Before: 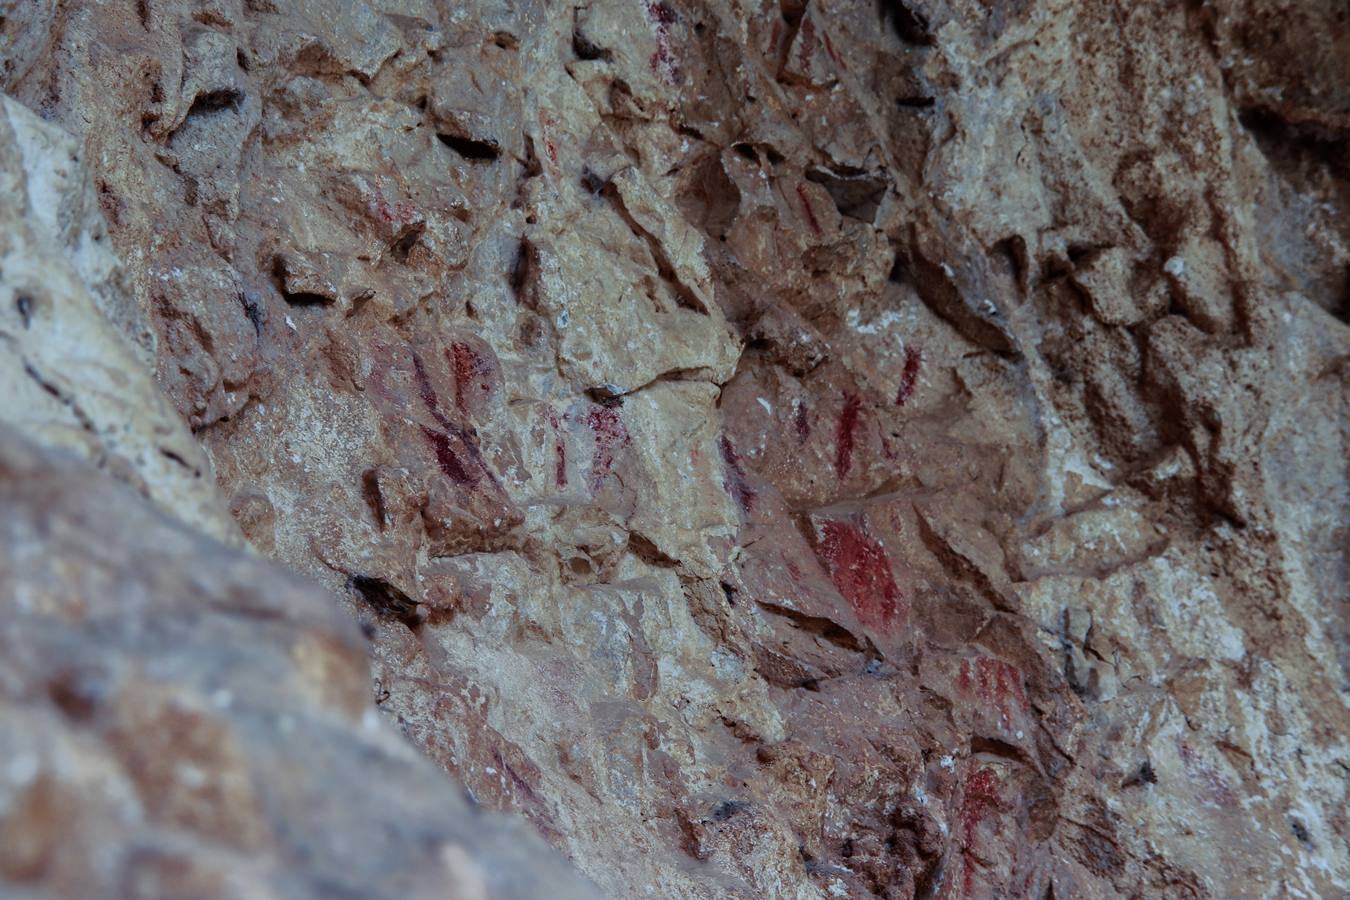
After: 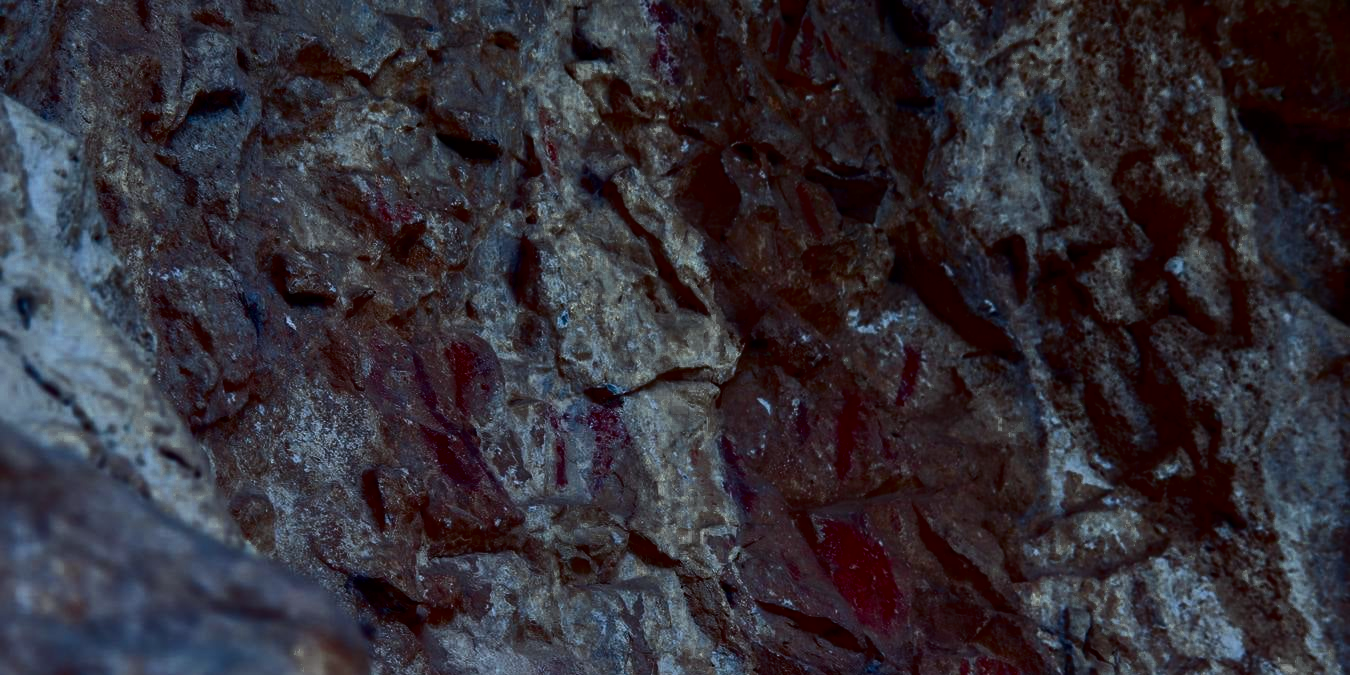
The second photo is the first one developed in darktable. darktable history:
color zones: curves: ch0 [(0.25, 0.5) (0.463, 0.627) (0.484, 0.637) (0.75, 0.5)], process mode strong
crop: bottom 24.986%
color calibration: illuminant as shot in camera, x 0.358, y 0.373, temperature 4628.91 K
shadows and highlights: shadows 25.28, highlights -48.01, soften with gaussian
contrast brightness saturation: contrast 0.09, brightness -0.586, saturation 0.166
